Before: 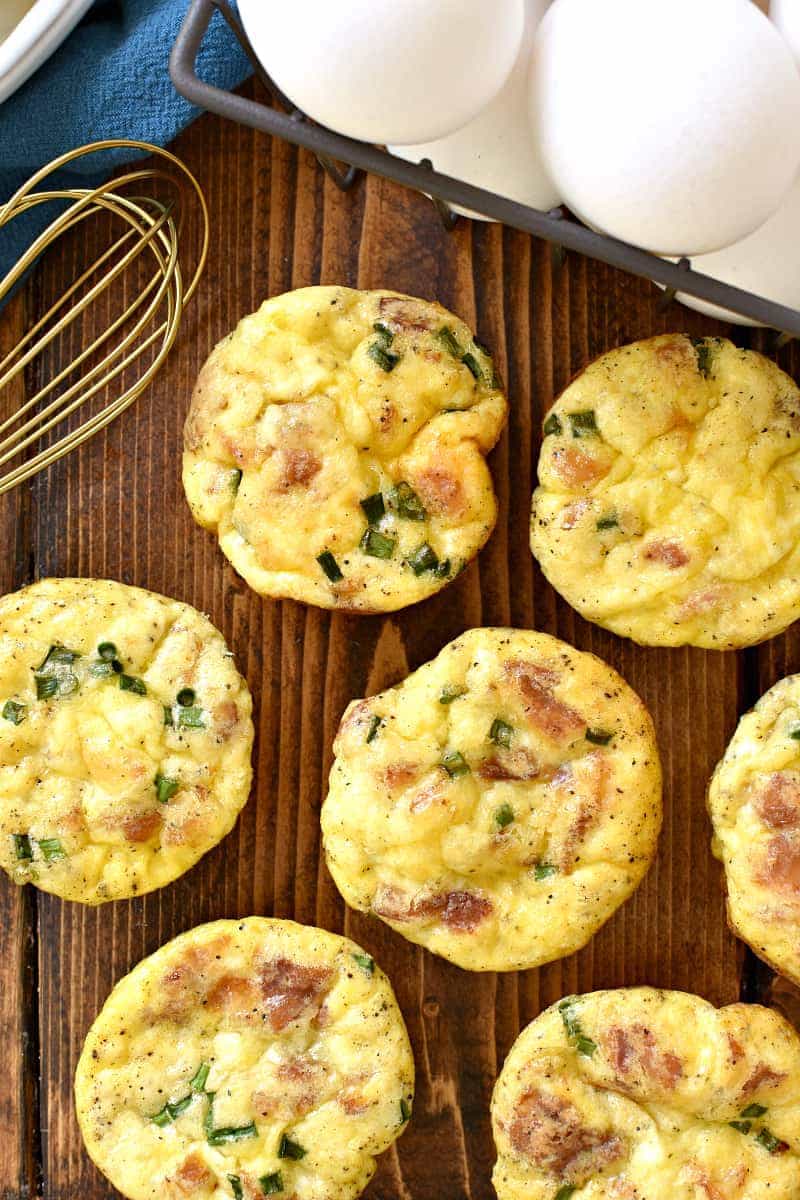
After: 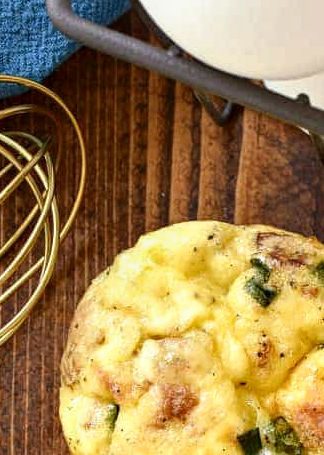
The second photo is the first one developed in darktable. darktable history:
shadows and highlights: shadows -30, highlights 30
crop: left 15.452%, top 5.459%, right 43.956%, bottom 56.62%
local contrast: on, module defaults
split-toning: shadows › saturation 0.61, highlights › saturation 0.58, balance -28.74, compress 87.36%
